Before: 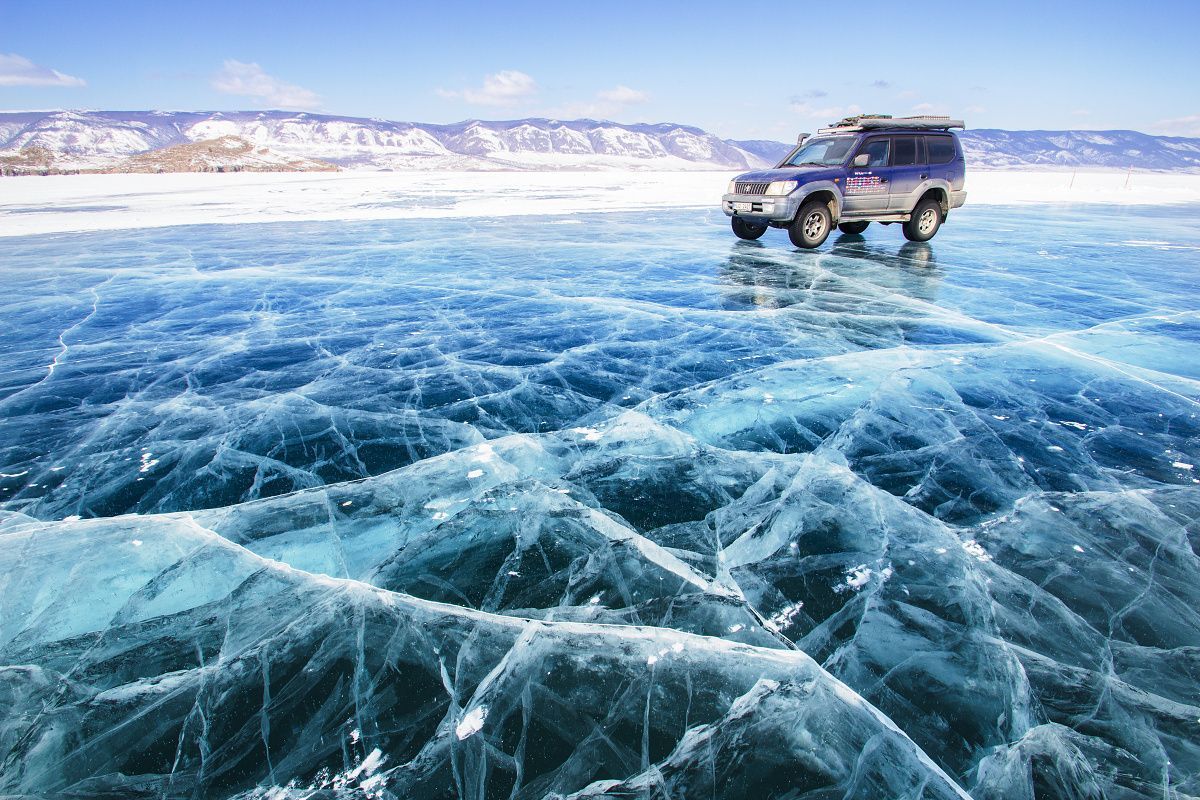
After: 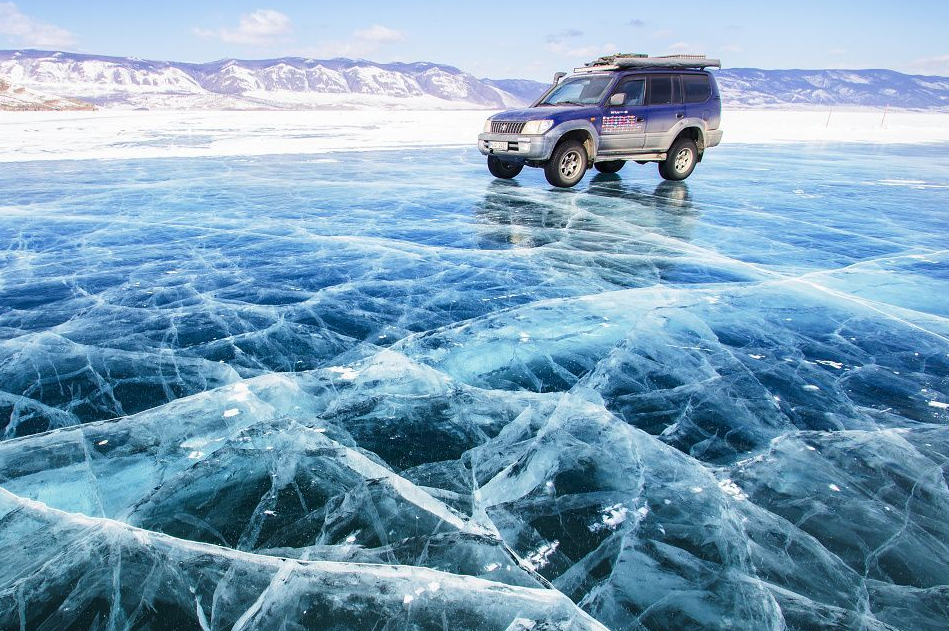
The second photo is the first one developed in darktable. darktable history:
crop and rotate: left 20.377%, top 7.741%, right 0.5%, bottom 13.305%
